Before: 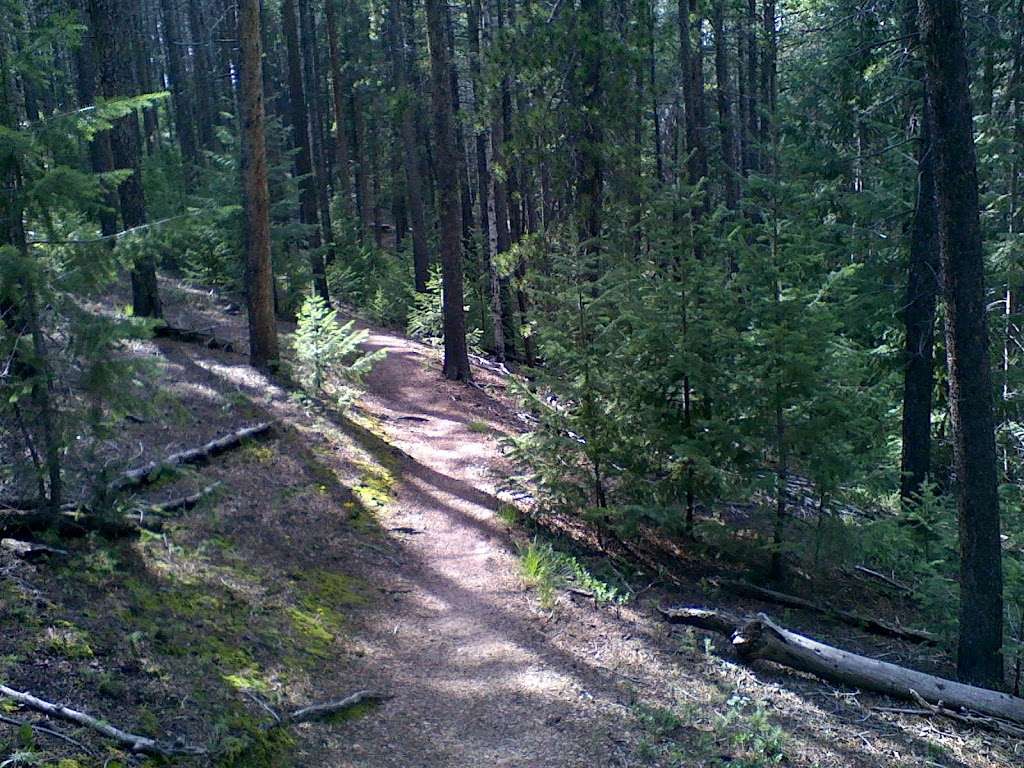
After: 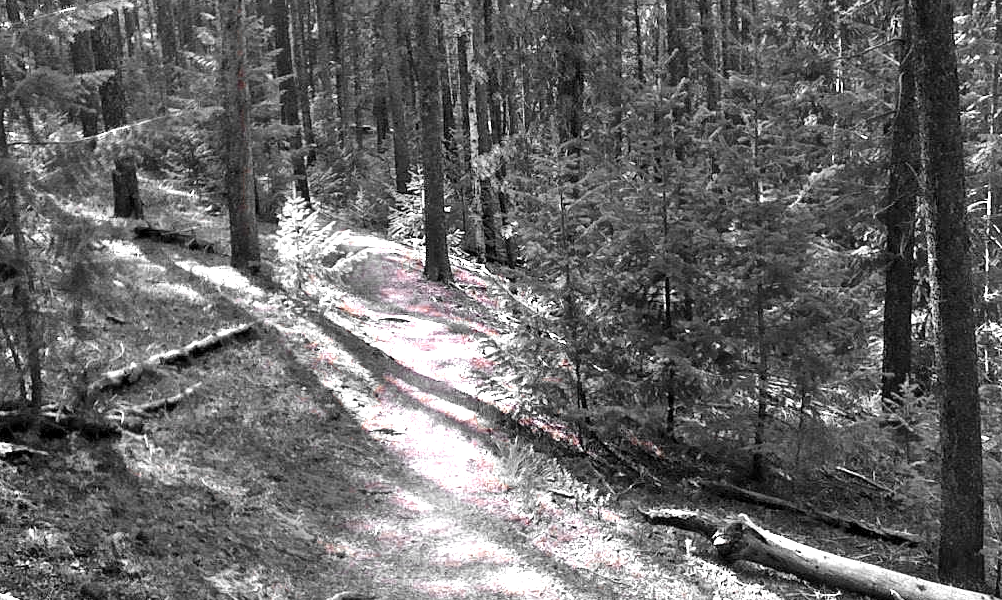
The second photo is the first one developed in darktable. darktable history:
crop and rotate: left 1.922%, top 12.906%, right 0.164%, bottom 8.916%
local contrast: mode bilateral grid, contrast 31, coarseness 25, midtone range 0.2
exposure: black level correction -0.001, exposure 0.902 EV, compensate highlight preservation false
color zones: curves: ch0 [(0, 0.352) (0.143, 0.407) (0.286, 0.386) (0.429, 0.431) (0.571, 0.829) (0.714, 0.853) (0.857, 0.833) (1, 0.352)]; ch1 [(0, 0.604) (0.072, 0.726) (0.096, 0.608) (0.205, 0.007) (0.571, -0.006) (0.839, -0.013) (0.857, -0.012) (1, 0.604)]
